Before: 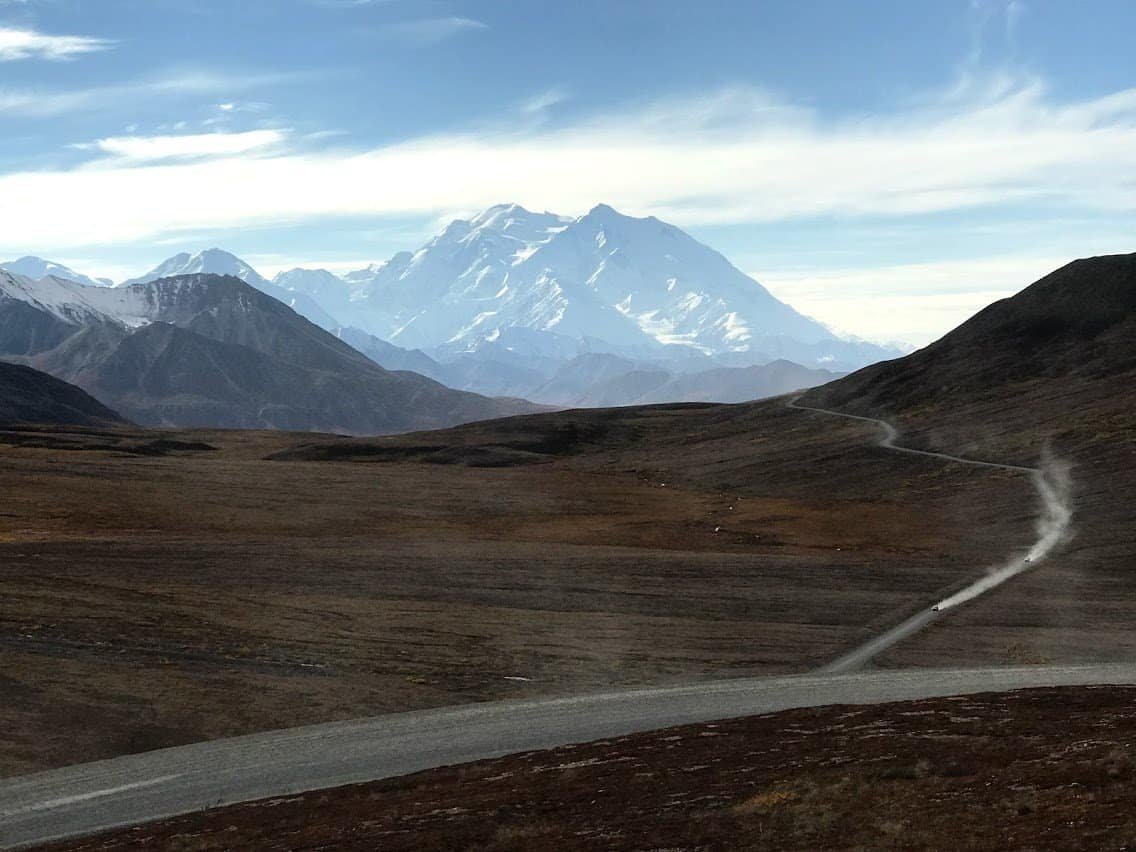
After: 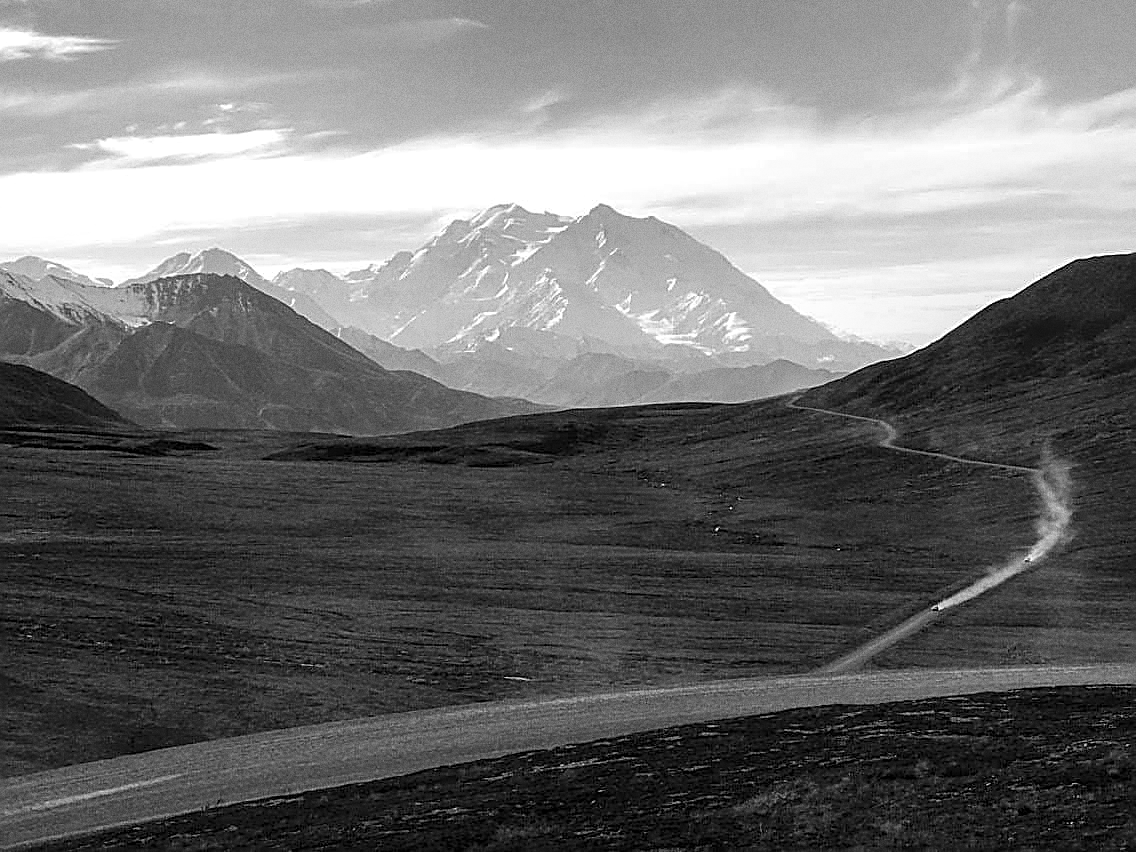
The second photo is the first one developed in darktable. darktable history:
grain: on, module defaults
local contrast: on, module defaults
sharpen: amount 0.901
monochrome: on, module defaults
